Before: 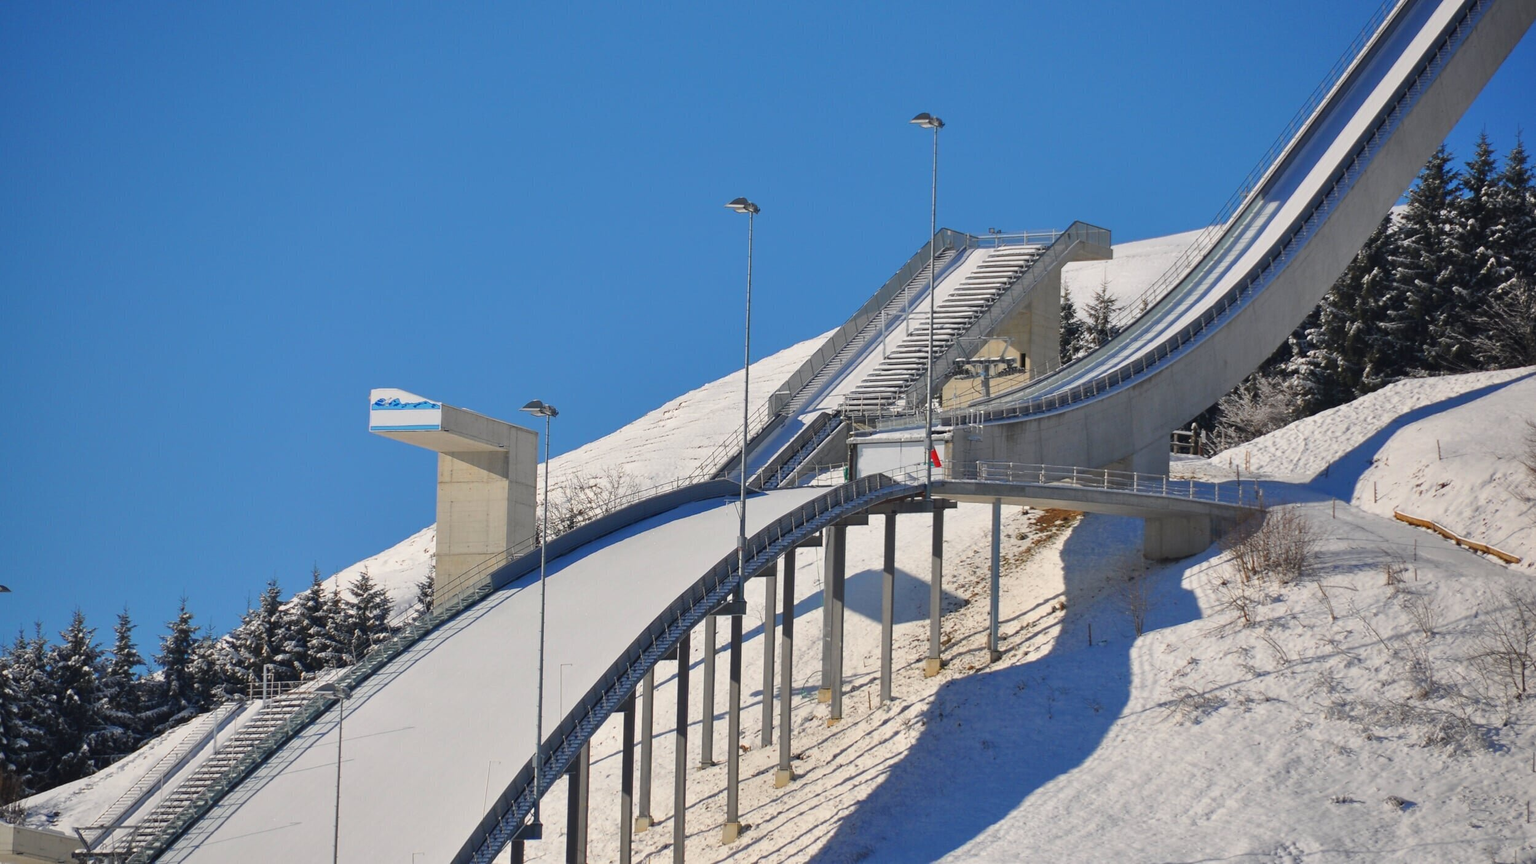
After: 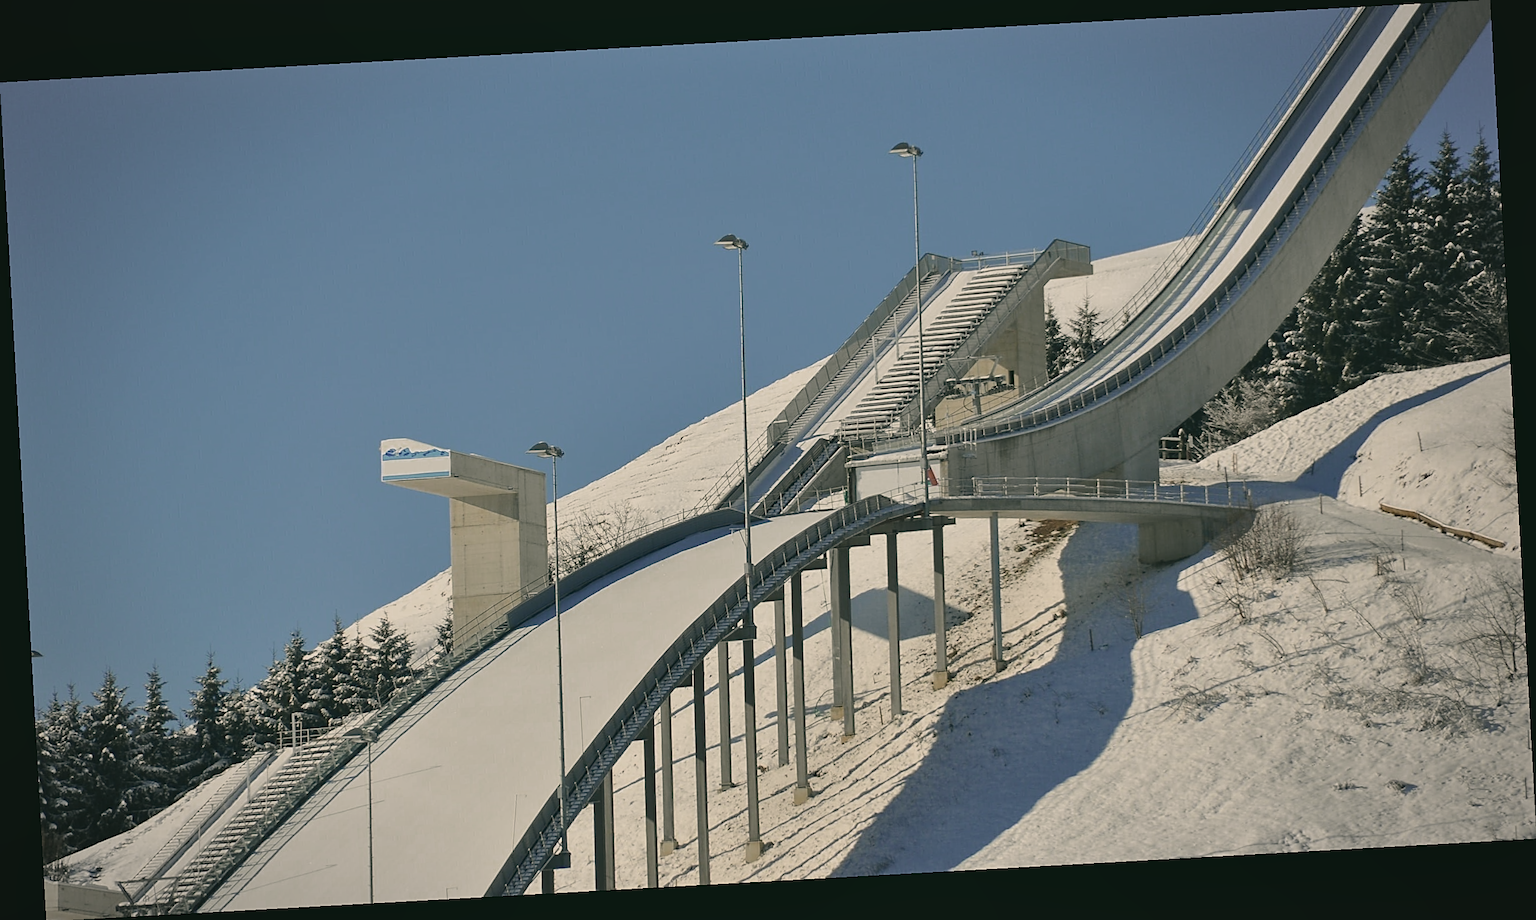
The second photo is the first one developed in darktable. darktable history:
rotate and perspective: rotation -3.18°, automatic cropping off
shadows and highlights: shadows 29.32, highlights -29.32, low approximation 0.01, soften with gaussian
sharpen: on, module defaults
vignetting: fall-off radius 100%, width/height ratio 1.337
color zones: curves: ch0 [(0, 0.487) (0.241, 0.395) (0.434, 0.373) (0.658, 0.412) (0.838, 0.487)]; ch1 [(0, 0) (0.053, 0.053) (0.211, 0.202) (0.579, 0.259) (0.781, 0.241)]
tone equalizer: -8 EV -0.417 EV, -7 EV -0.389 EV, -6 EV -0.333 EV, -5 EV -0.222 EV, -3 EV 0.222 EV, -2 EV 0.333 EV, -1 EV 0.389 EV, +0 EV 0.417 EV, edges refinement/feathering 500, mask exposure compensation -1.57 EV, preserve details no
lowpass: radius 0.1, contrast 0.85, saturation 1.1, unbound 0
color correction: highlights a* 5.3, highlights b* 24.26, shadows a* -15.58, shadows b* 4.02
